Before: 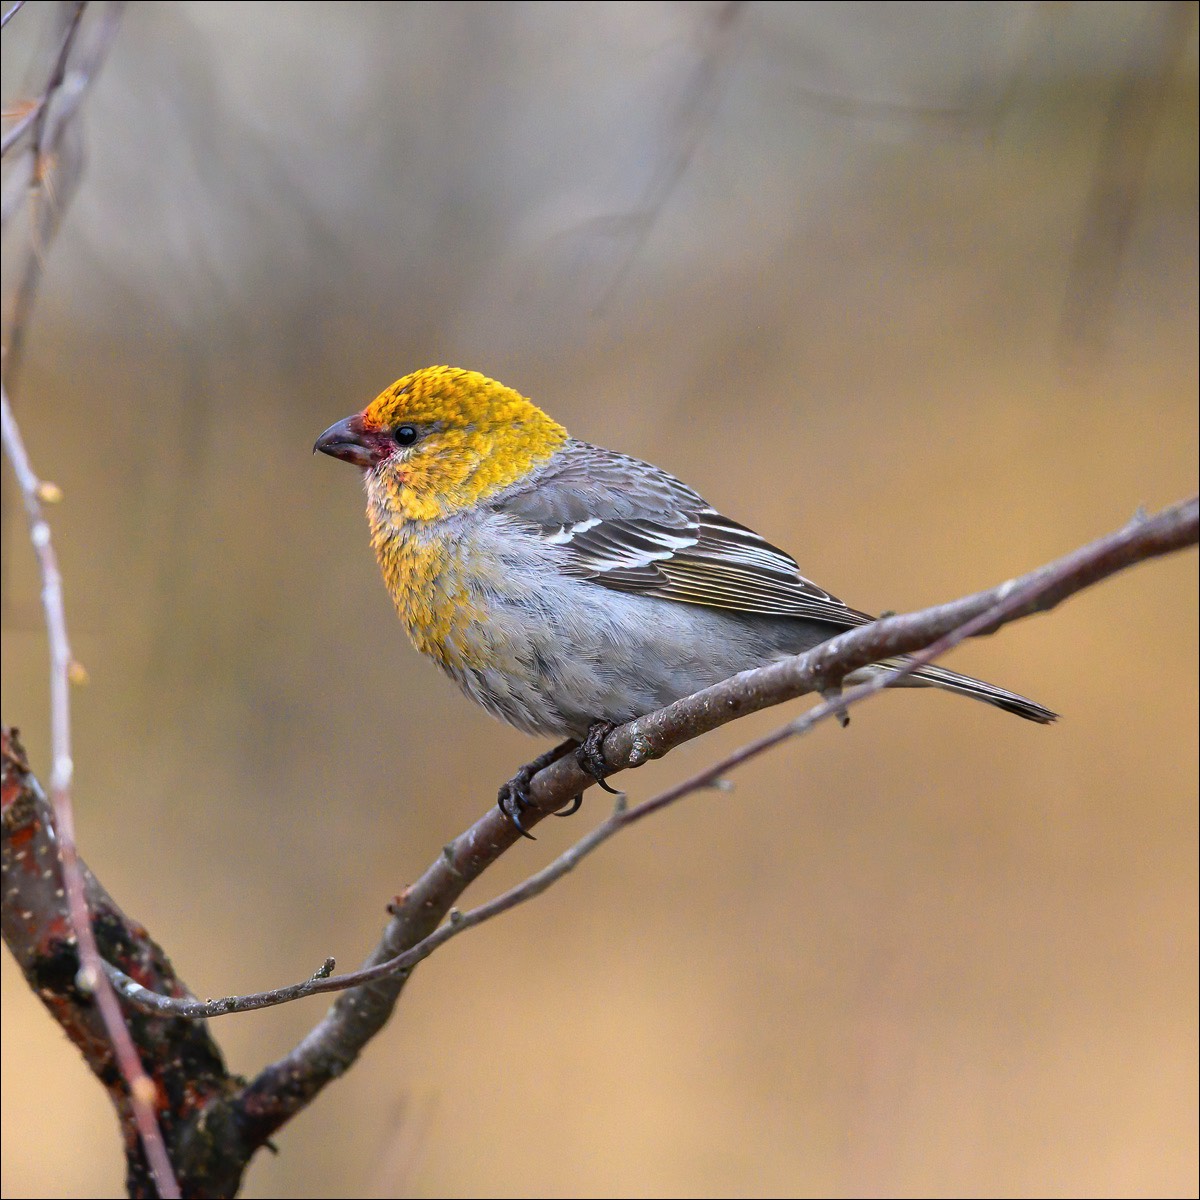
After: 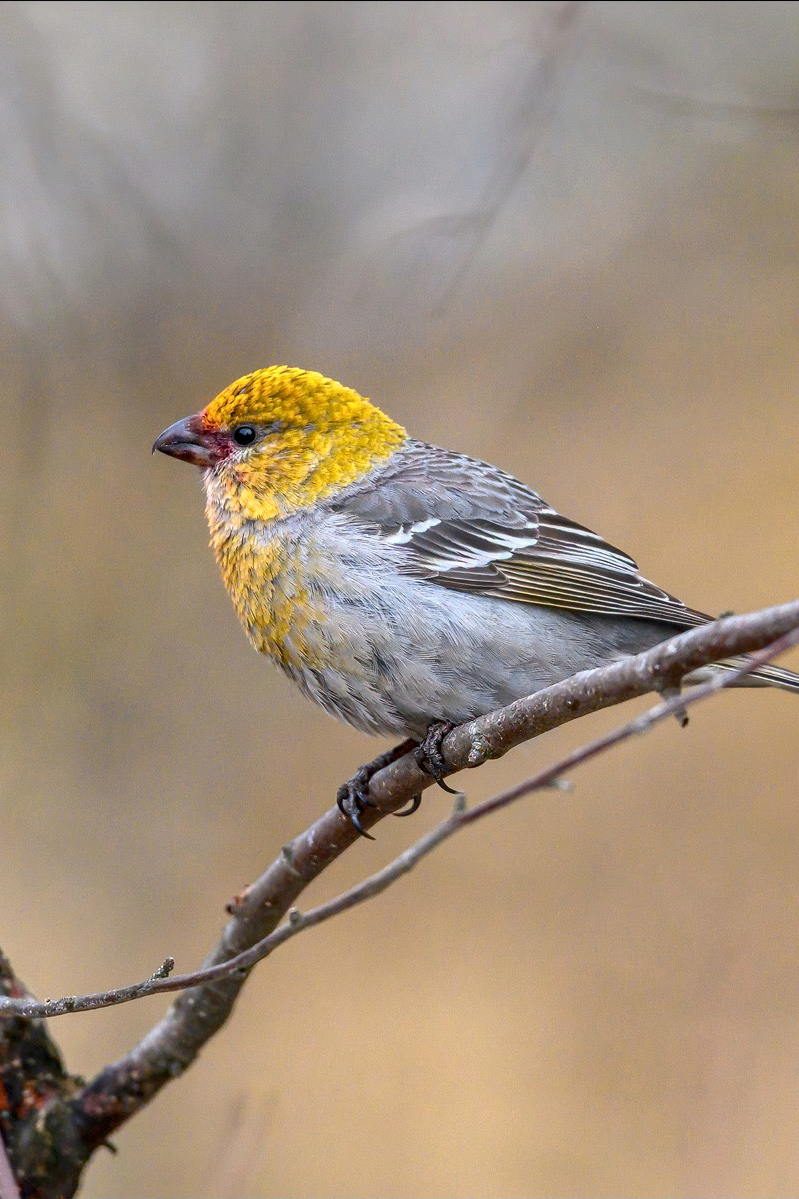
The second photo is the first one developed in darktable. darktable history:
crop and rotate: left 13.446%, right 19.94%
local contrast: on, module defaults
shadows and highlights: soften with gaussian
